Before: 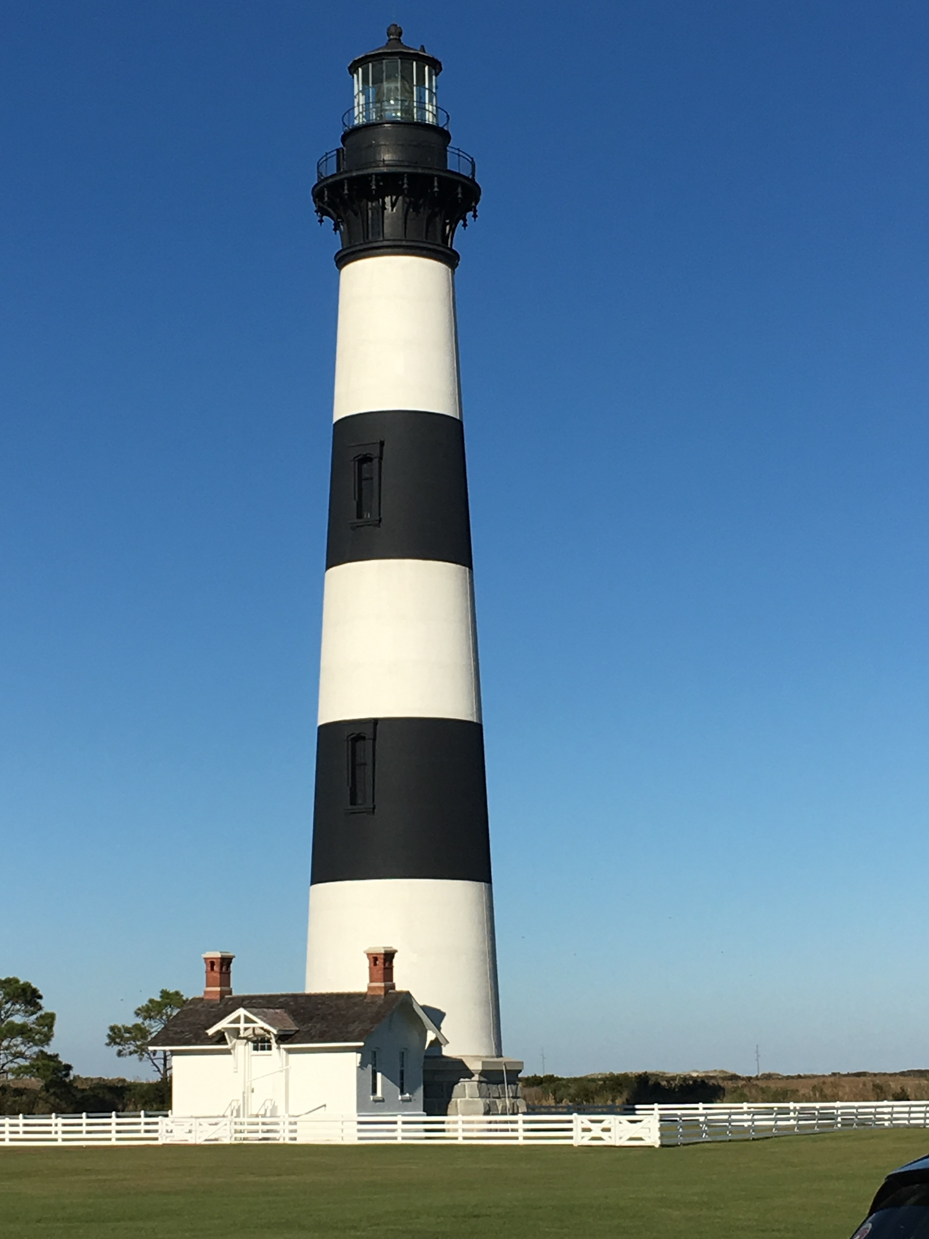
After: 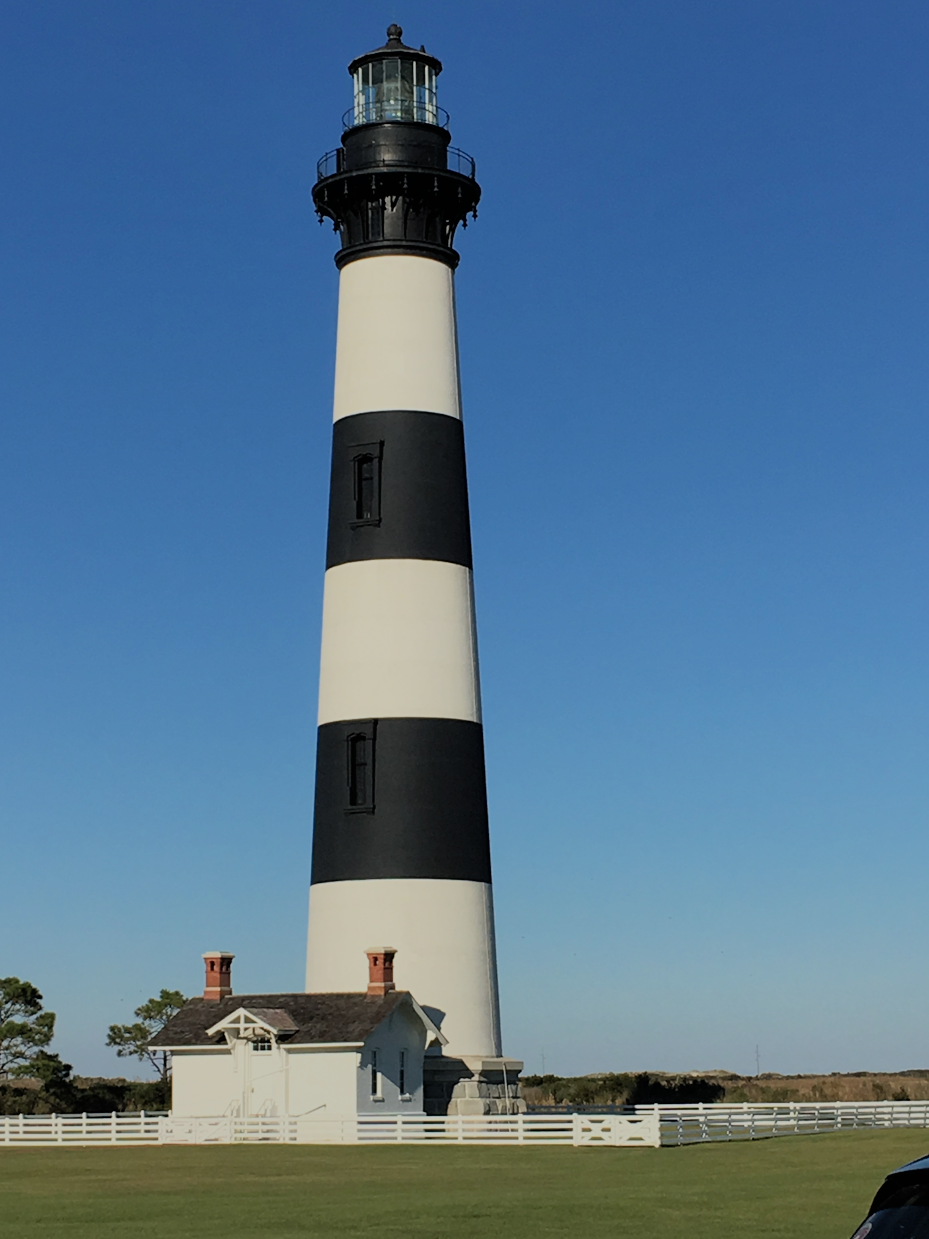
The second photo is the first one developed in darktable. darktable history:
shadows and highlights: on, module defaults
filmic rgb: black relative exposure -7.15 EV, white relative exposure 5.36 EV, hardness 3.02, color science v6 (2022)
